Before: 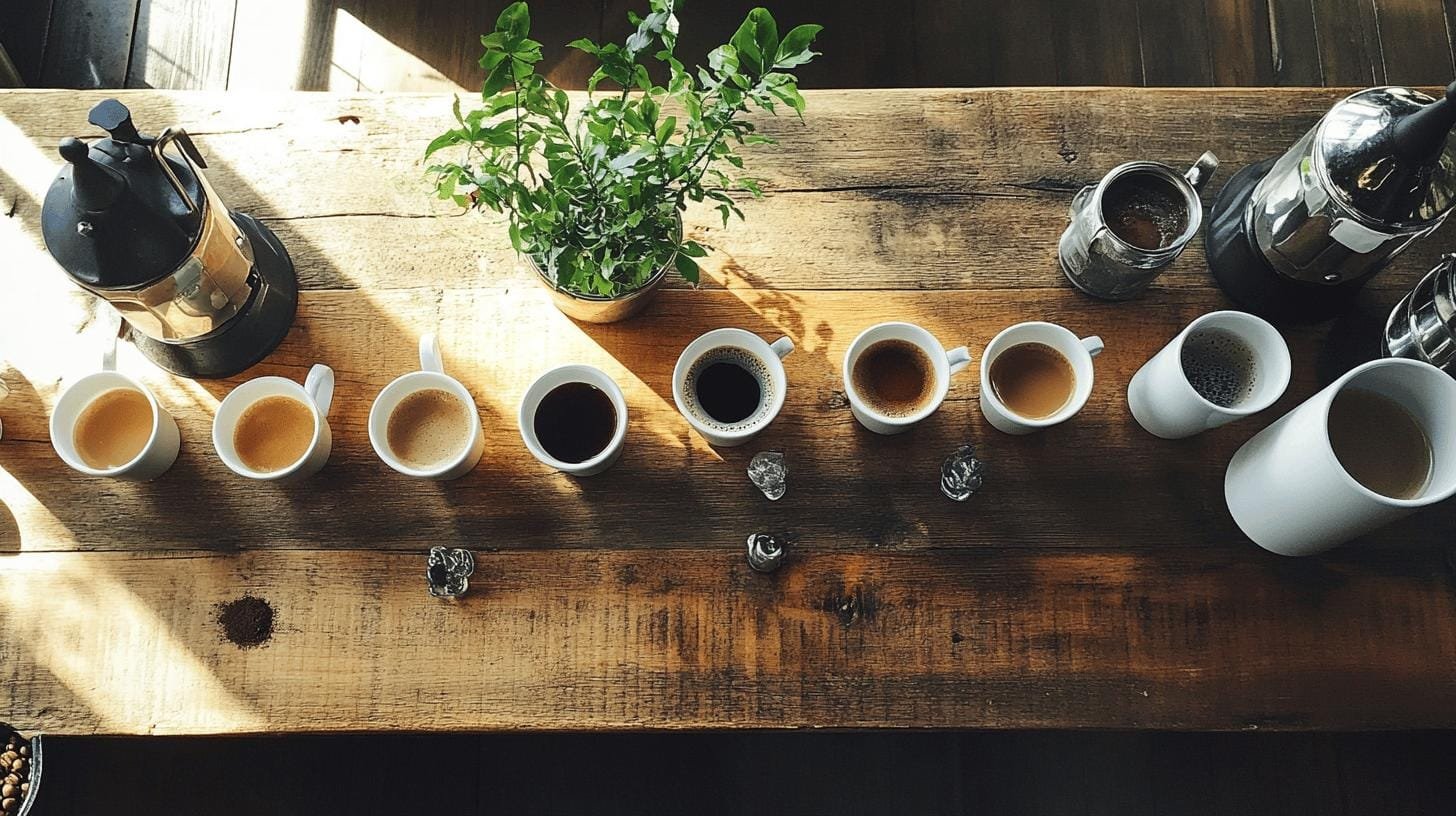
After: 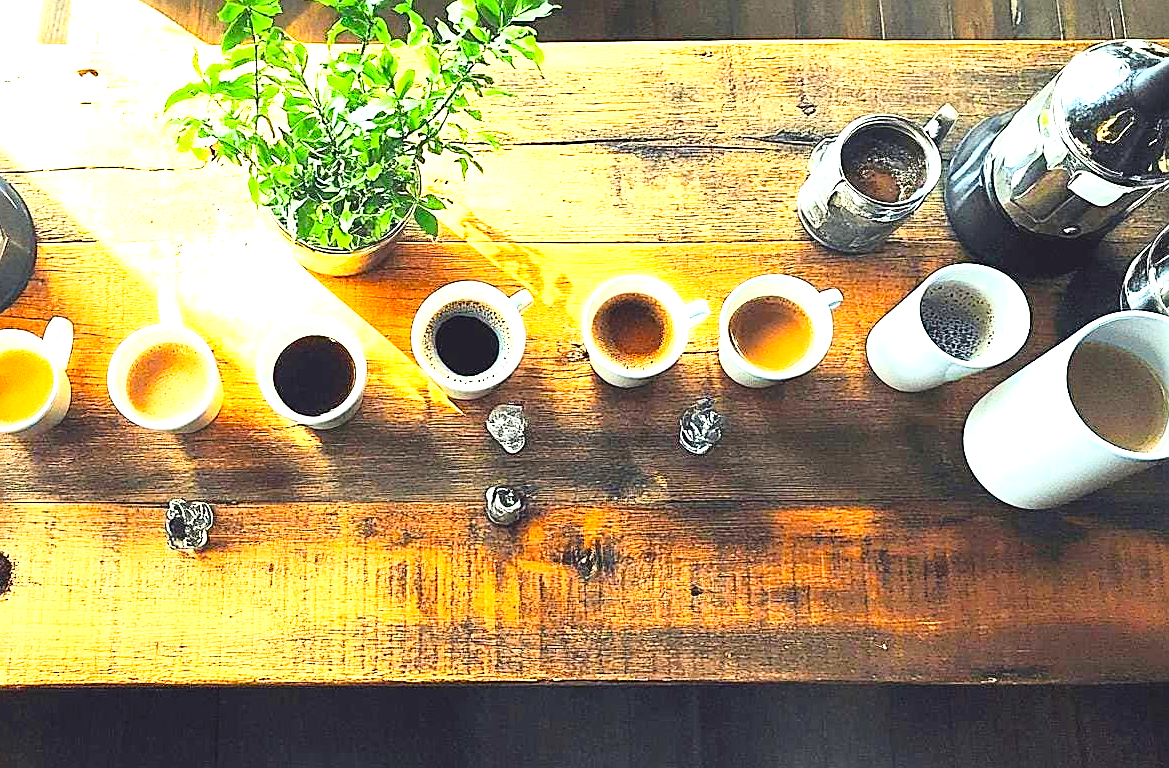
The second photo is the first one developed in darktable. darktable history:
crop and rotate: left 17.959%, top 5.771%, right 1.742%
sharpen: on, module defaults
base curve: curves: ch0 [(0, 0) (0.028, 0.03) (0.121, 0.232) (0.46, 0.748) (0.859, 0.968) (1, 1)]
exposure: exposure 2 EV, compensate exposure bias true, compensate highlight preservation false
contrast brightness saturation: brightness -0.09
color balance rgb: perceptual saturation grading › global saturation 30%, global vibrance 20%
